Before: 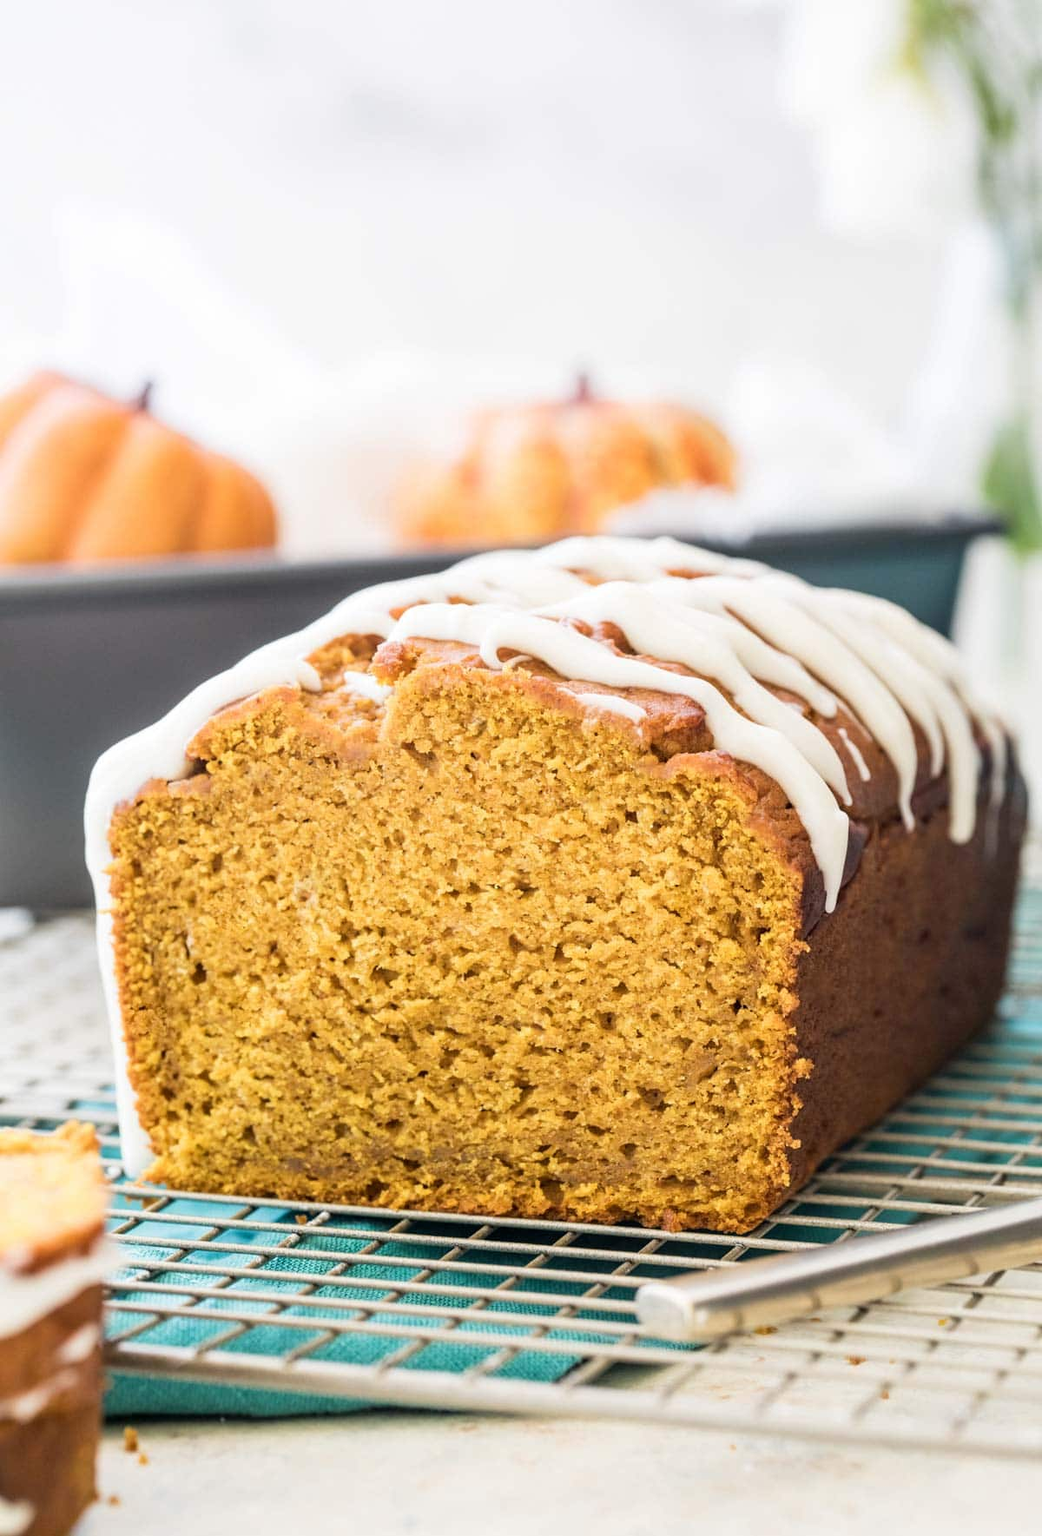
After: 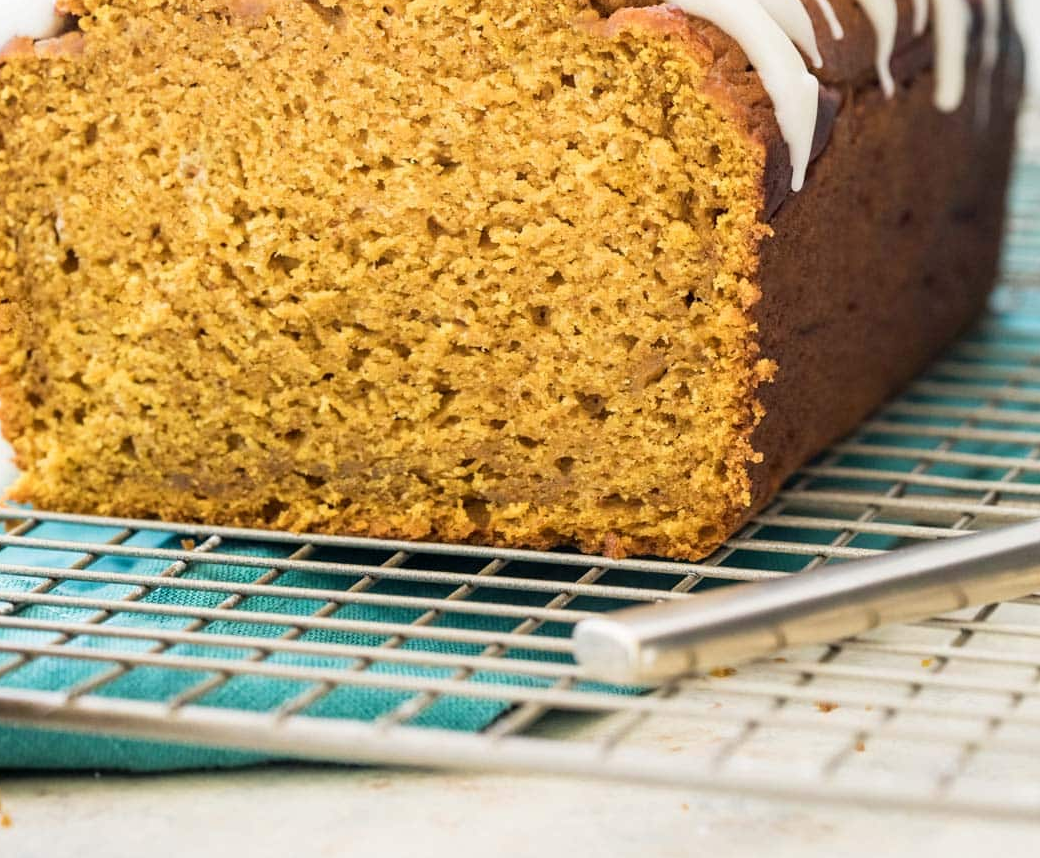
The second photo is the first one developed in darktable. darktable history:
crop and rotate: left 13.253%, top 48.649%, bottom 2.806%
